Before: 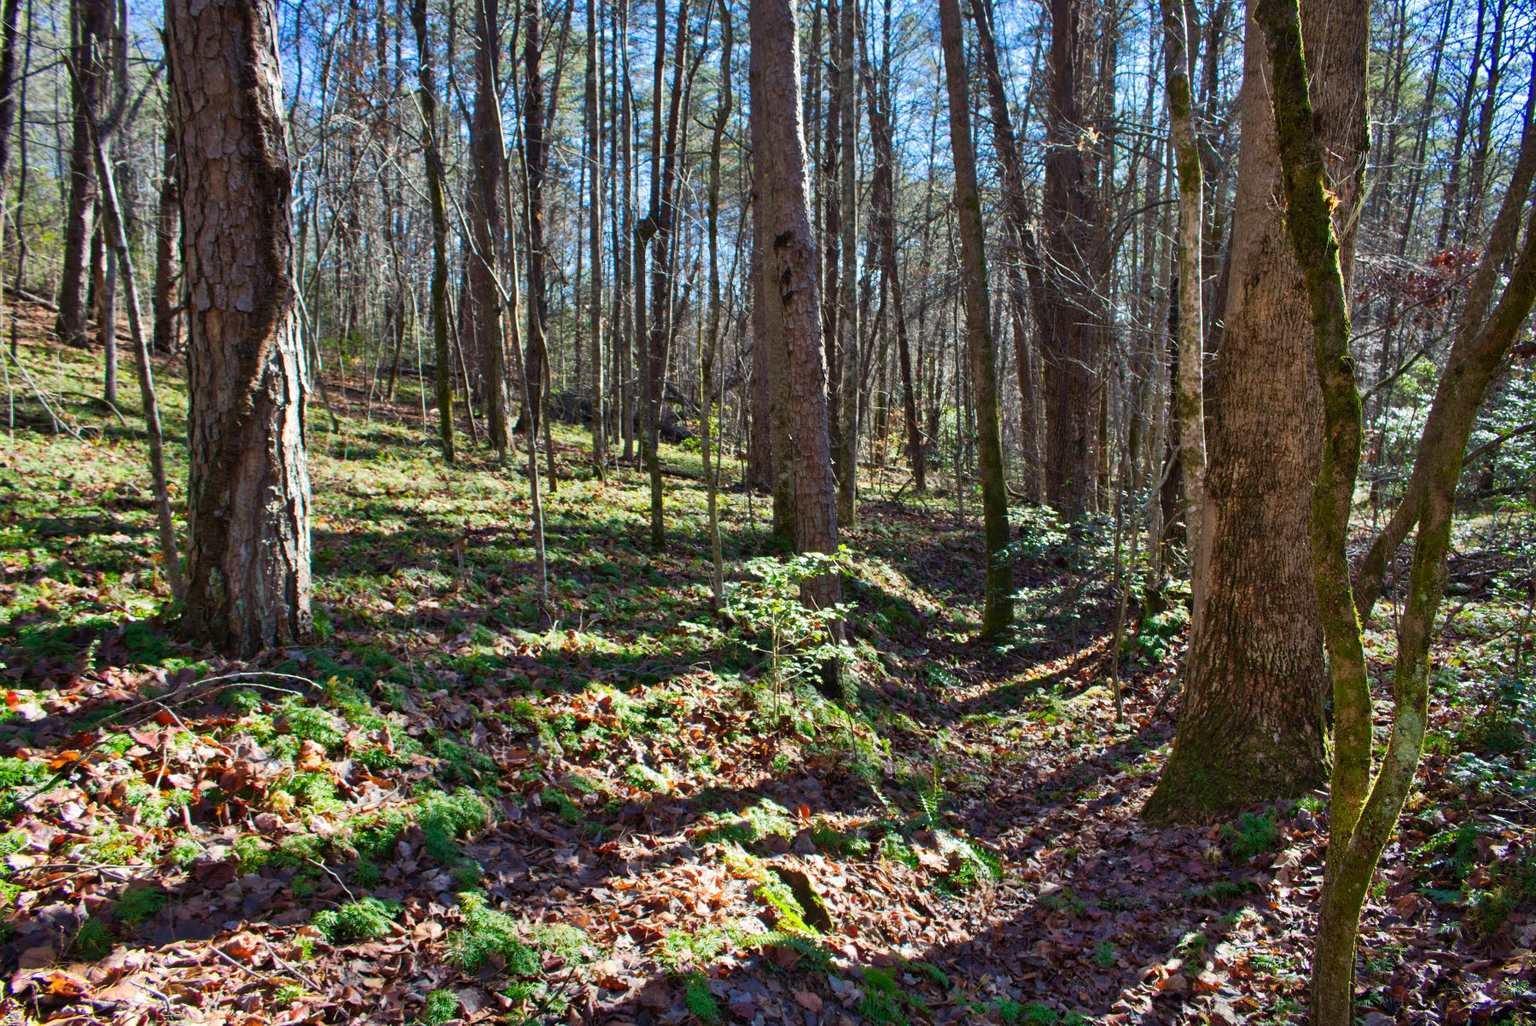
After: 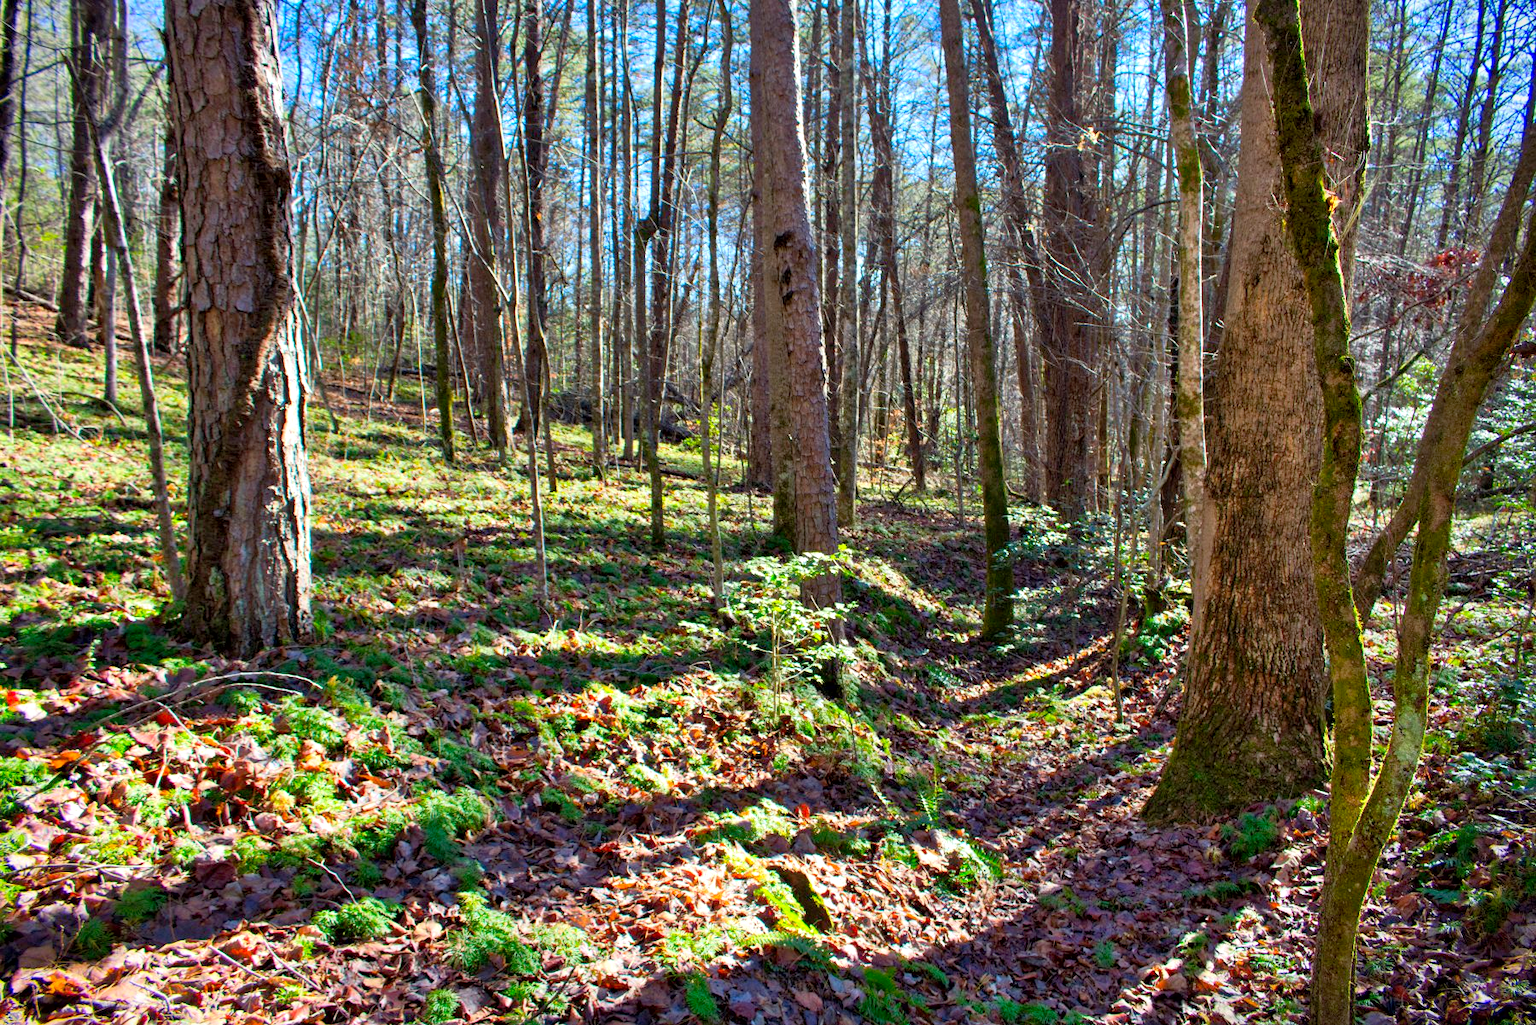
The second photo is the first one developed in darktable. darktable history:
exposure: black level correction 0.005, exposure 0.286 EV, compensate highlight preservation false
contrast brightness saturation: brightness 0.09, saturation 0.19
vignetting: fall-off start 97.23%, saturation -0.024, center (-0.033, -0.042), width/height ratio 1.179, unbound false
